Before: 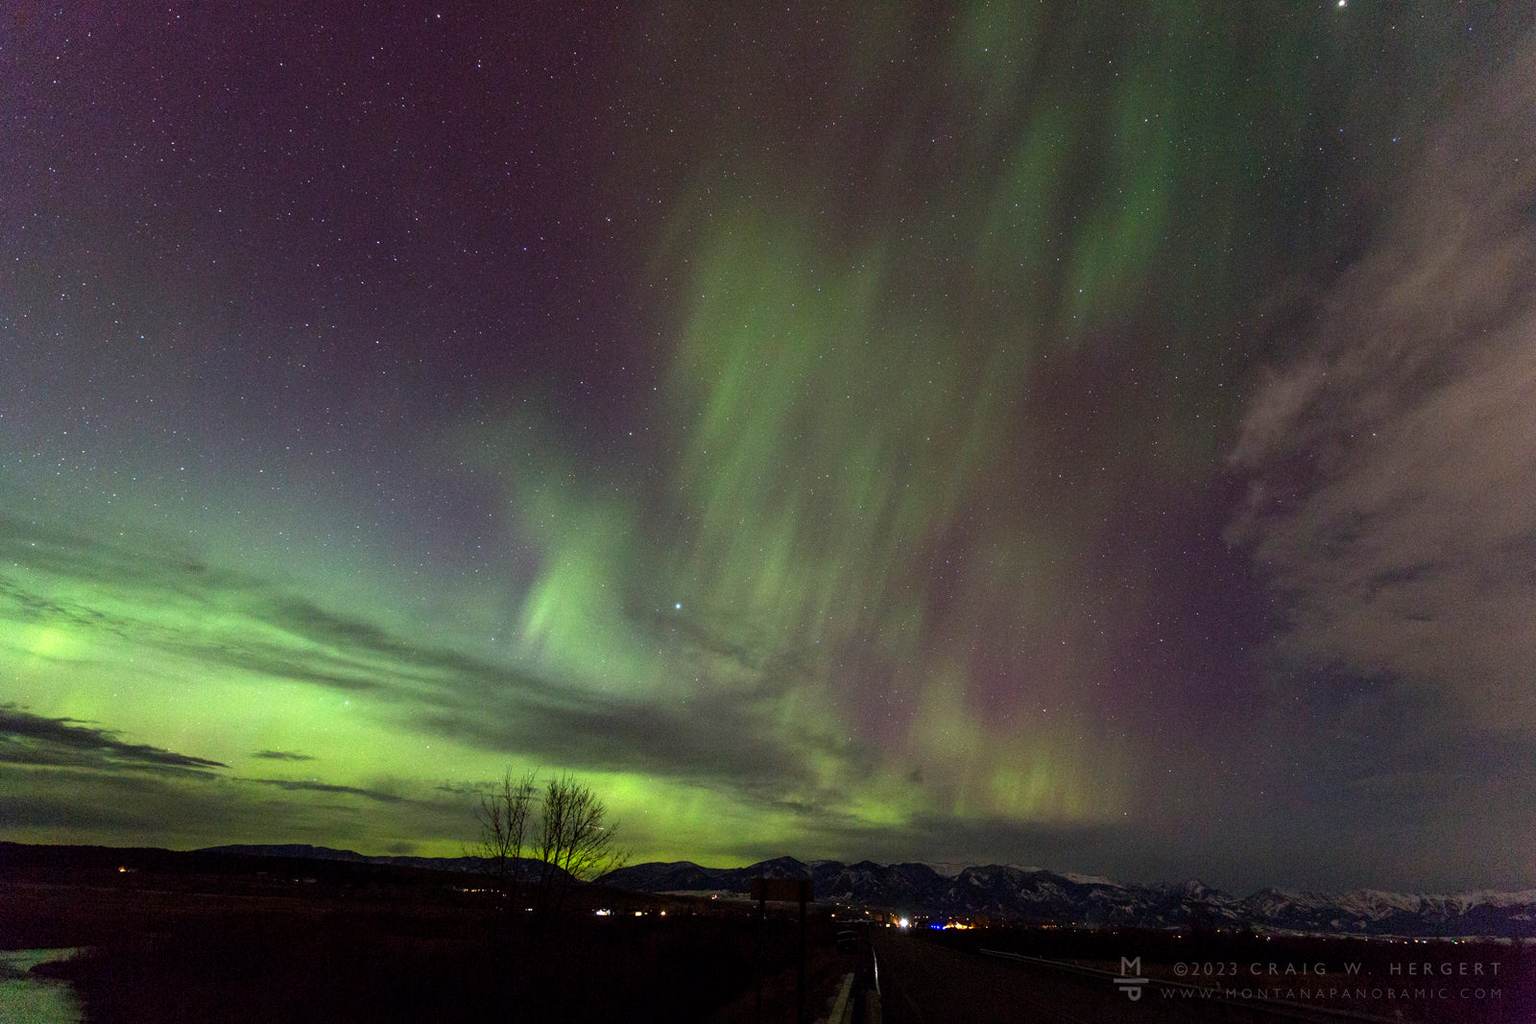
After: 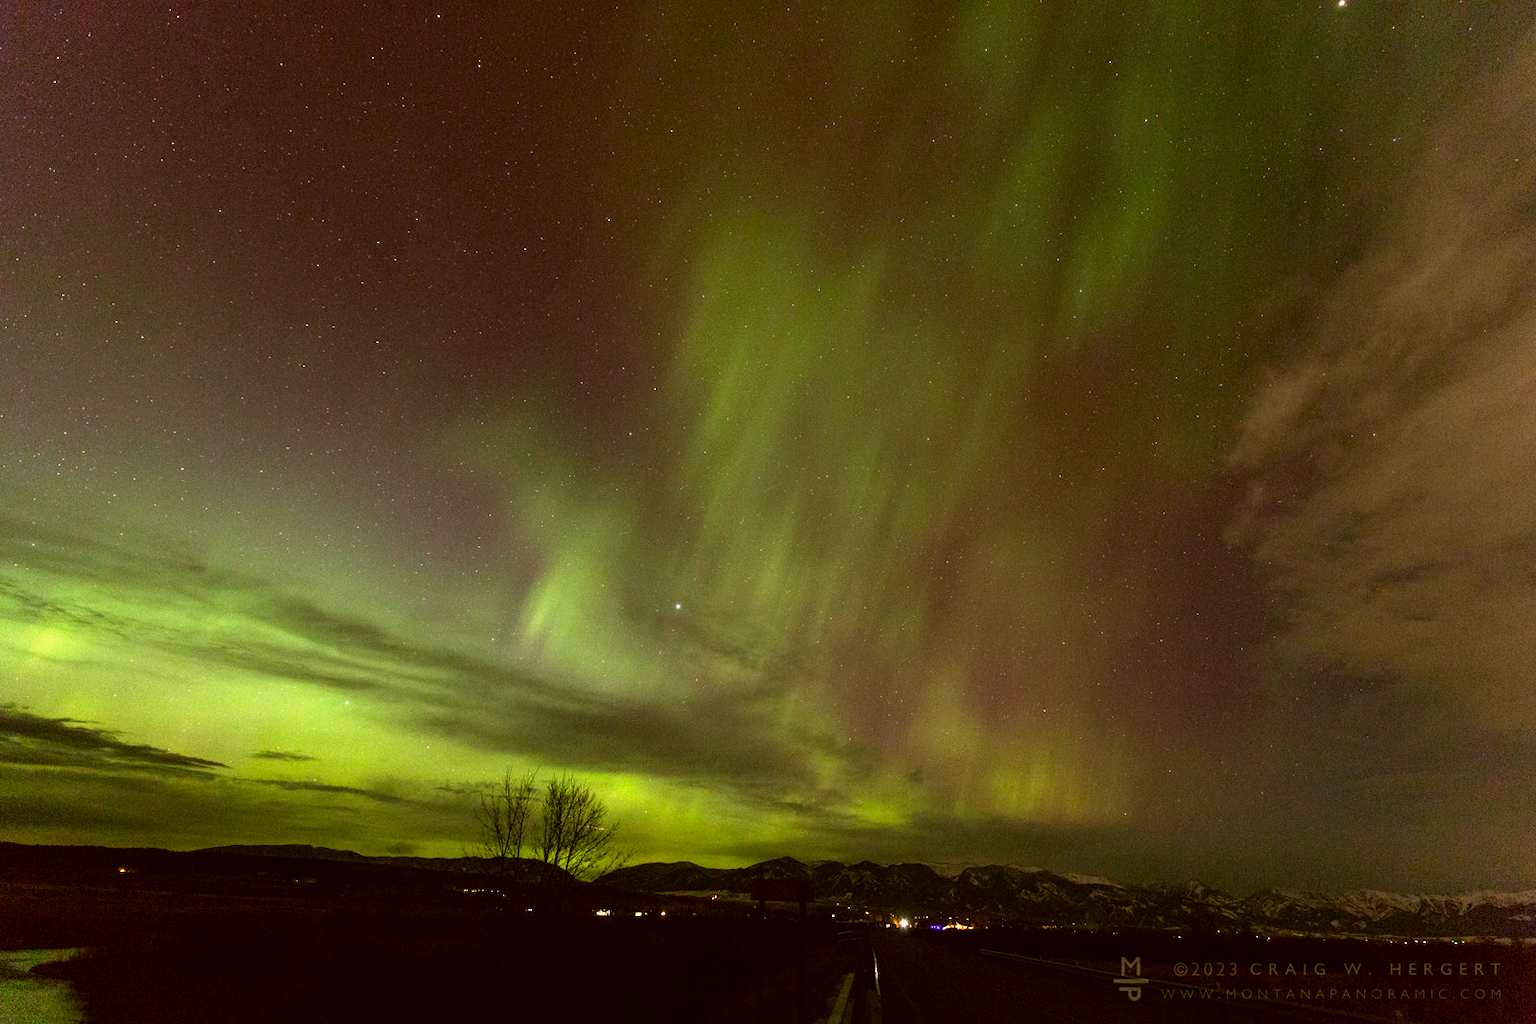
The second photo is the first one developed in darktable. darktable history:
sharpen: radius 2.906, amount 0.85, threshold 47.366
color correction: highlights a* 8.2, highlights b* 15.67, shadows a* -0.628, shadows b* 27.13
